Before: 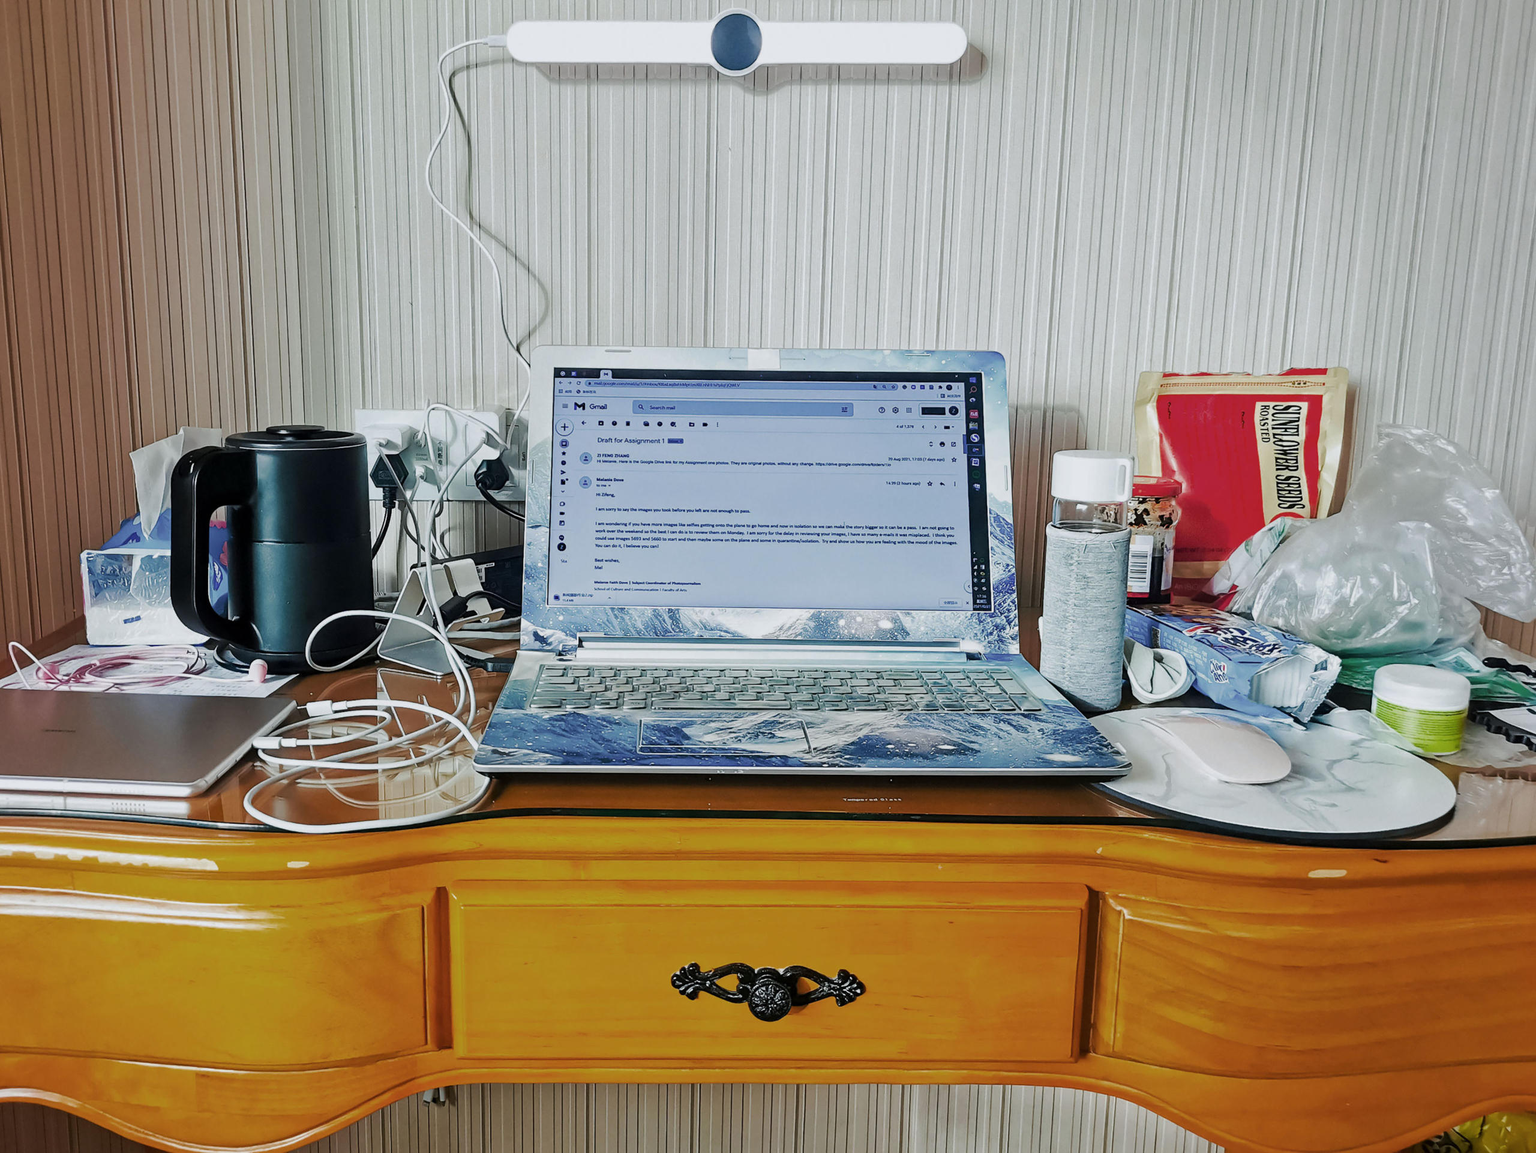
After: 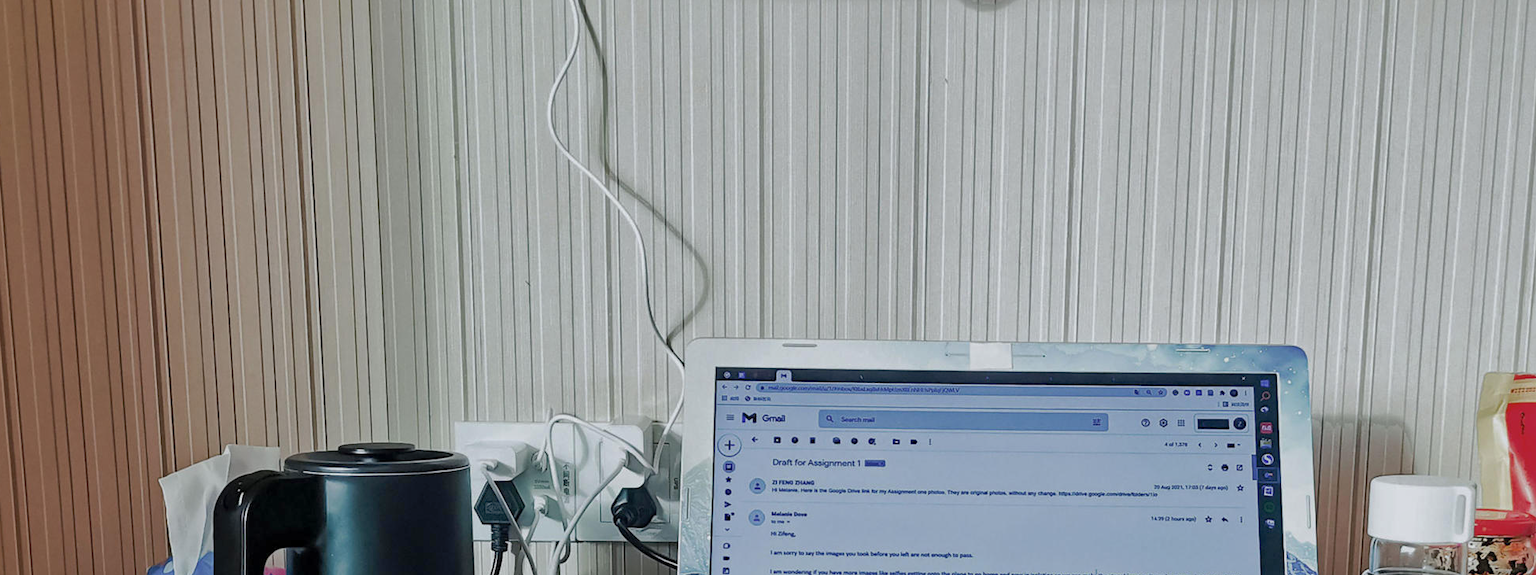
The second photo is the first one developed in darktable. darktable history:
shadows and highlights: on, module defaults
crop: left 0.579%, top 7.627%, right 23.167%, bottom 54.275%
